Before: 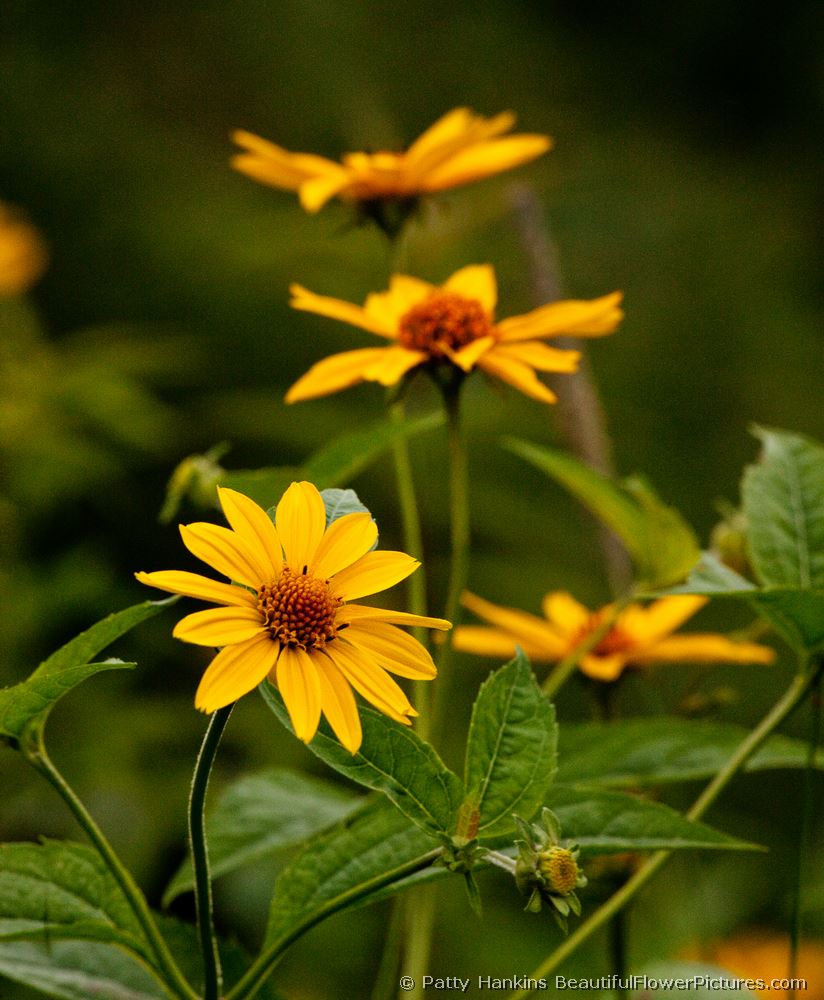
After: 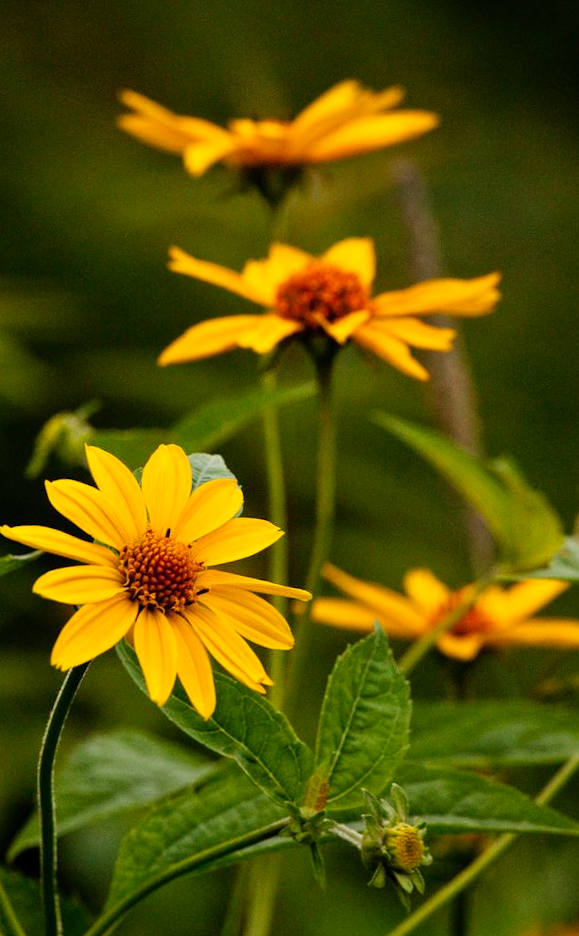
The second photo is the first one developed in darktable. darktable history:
contrast brightness saturation: contrast 0.1, brightness 0.035, saturation 0.087
crop and rotate: angle -3.24°, left 13.988%, top 0.024%, right 10.95%, bottom 0.054%
